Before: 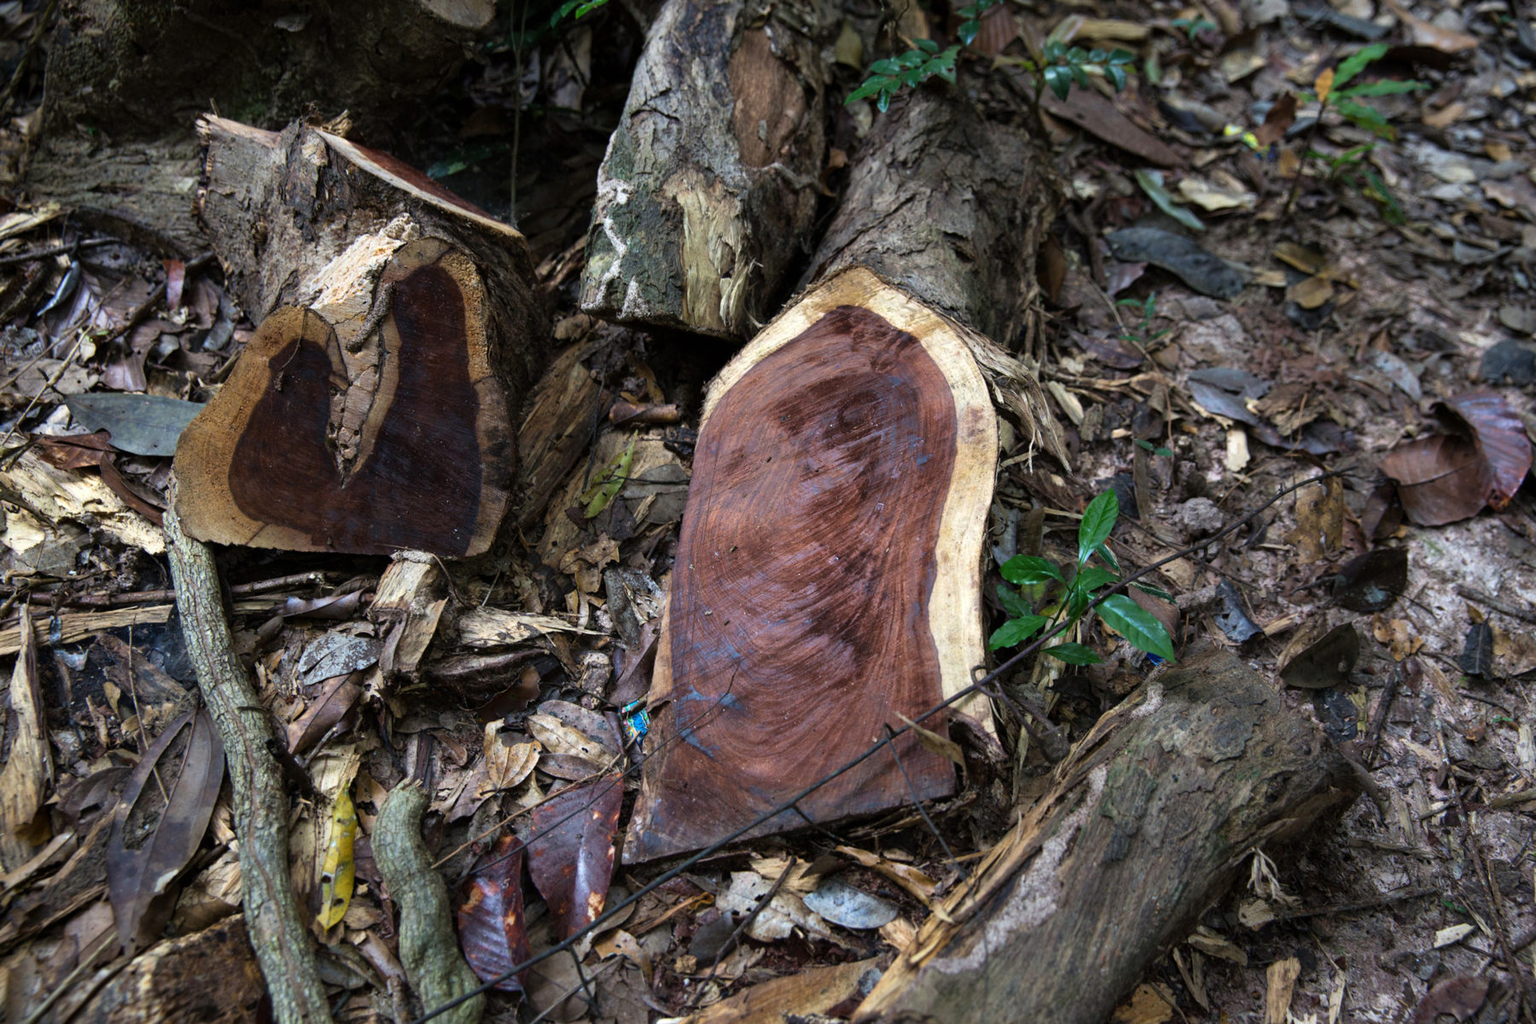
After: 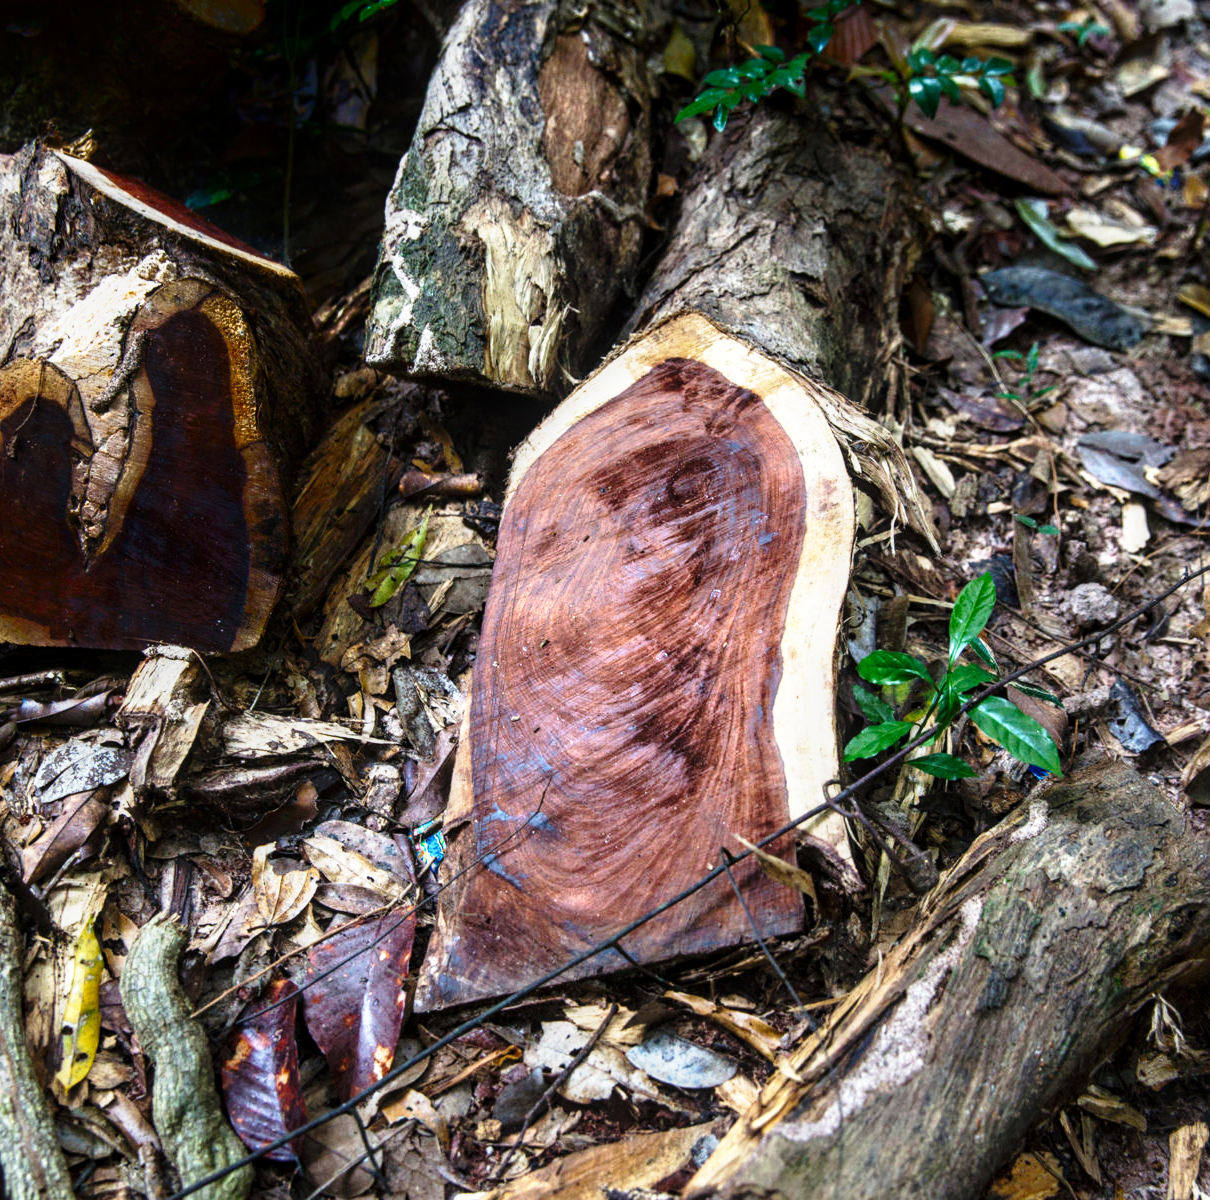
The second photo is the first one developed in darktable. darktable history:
crop and rotate: left 17.539%, right 15.208%
local contrast: on, module defaults
shadows and highlights: shadows -89.67, highlights 90.21, soften with gaussian
base curve: curves: ch0 [(0, 0) (0.026, 0.03) (0.109, 0.232) (0.351, 0.748) (0.669, 0.968) (1, 1)], preserve colors none
